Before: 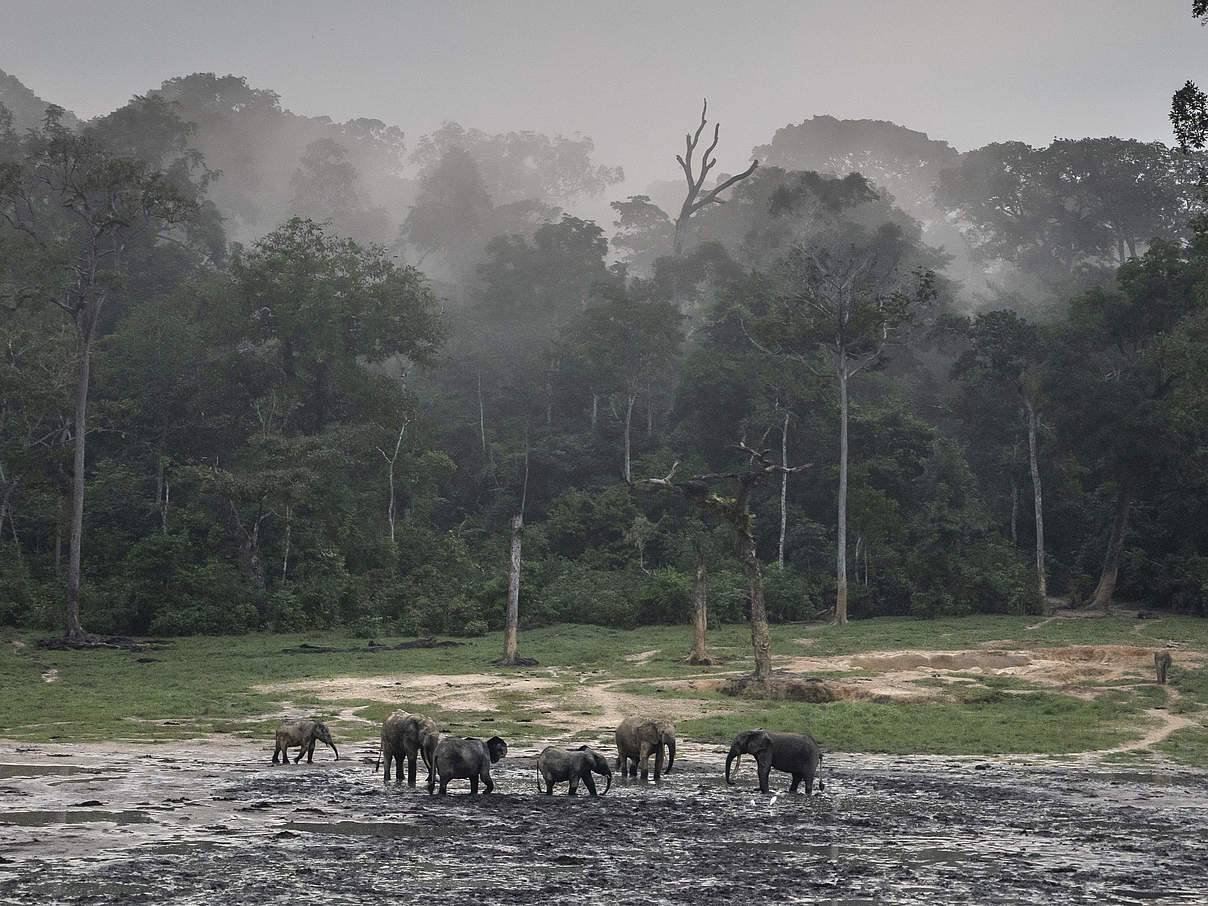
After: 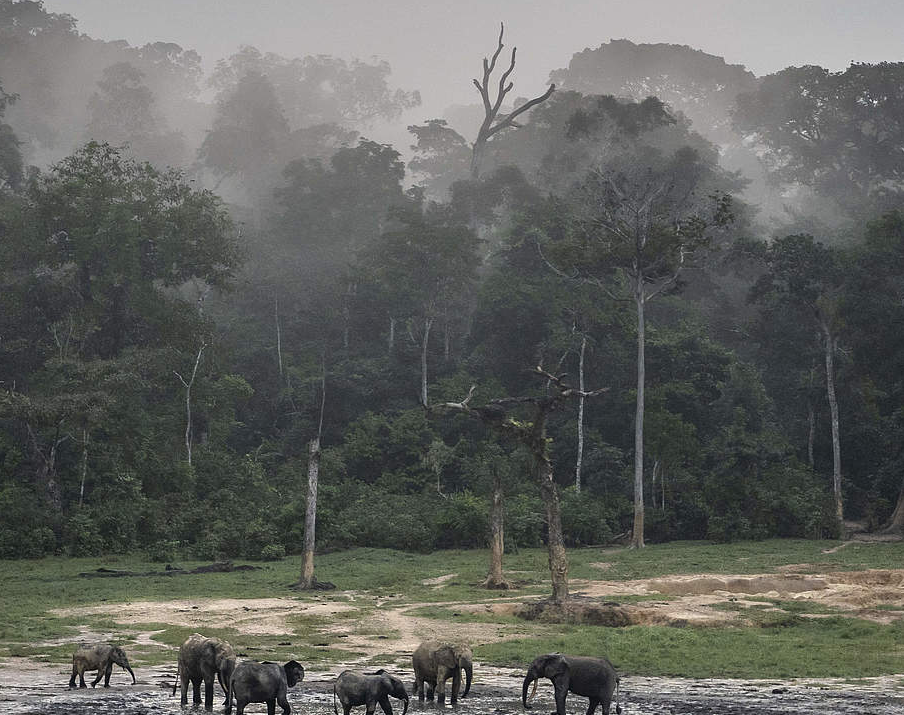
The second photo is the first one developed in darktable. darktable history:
color correction: highlights b* 0.026
crop: left 16.806%, top 8.434%, right 8.318%, bottom 12.58%
